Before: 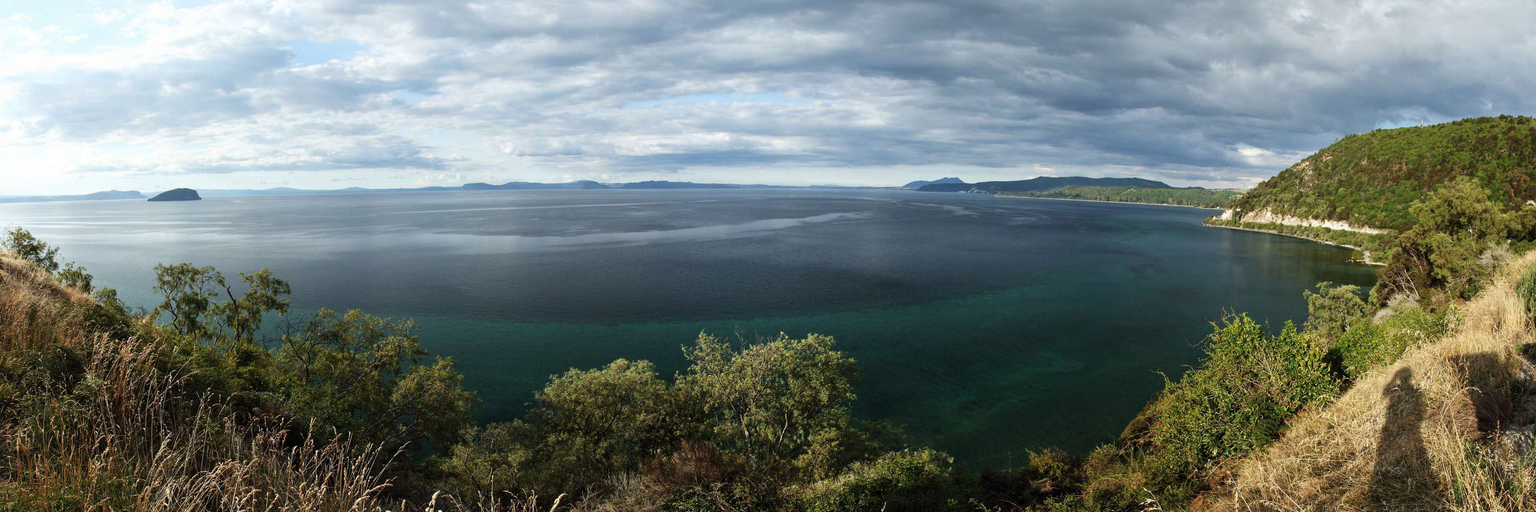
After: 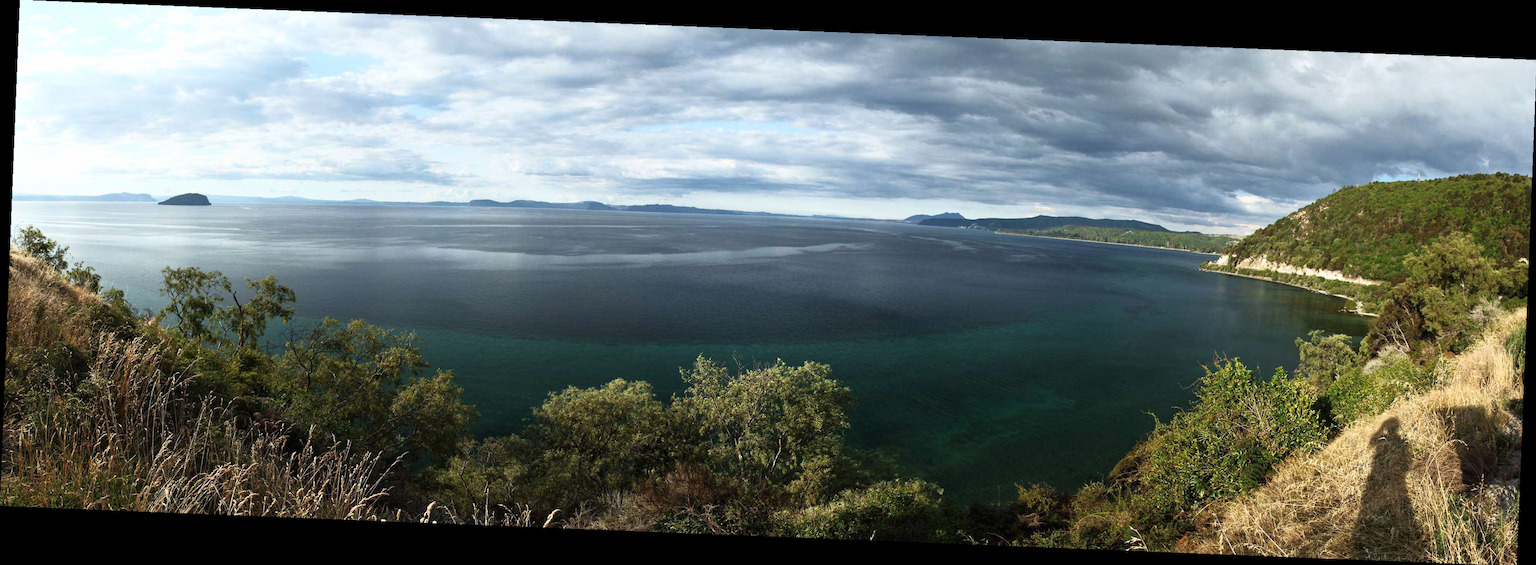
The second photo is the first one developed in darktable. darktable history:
rotate and perspective: rotation 2.27°, automatic cropping off
base curve: curves: ch0 [(0, 0) (0.257, 0.25) (0.482, 0.586) (0.757, 0.871) (1, 1)]
